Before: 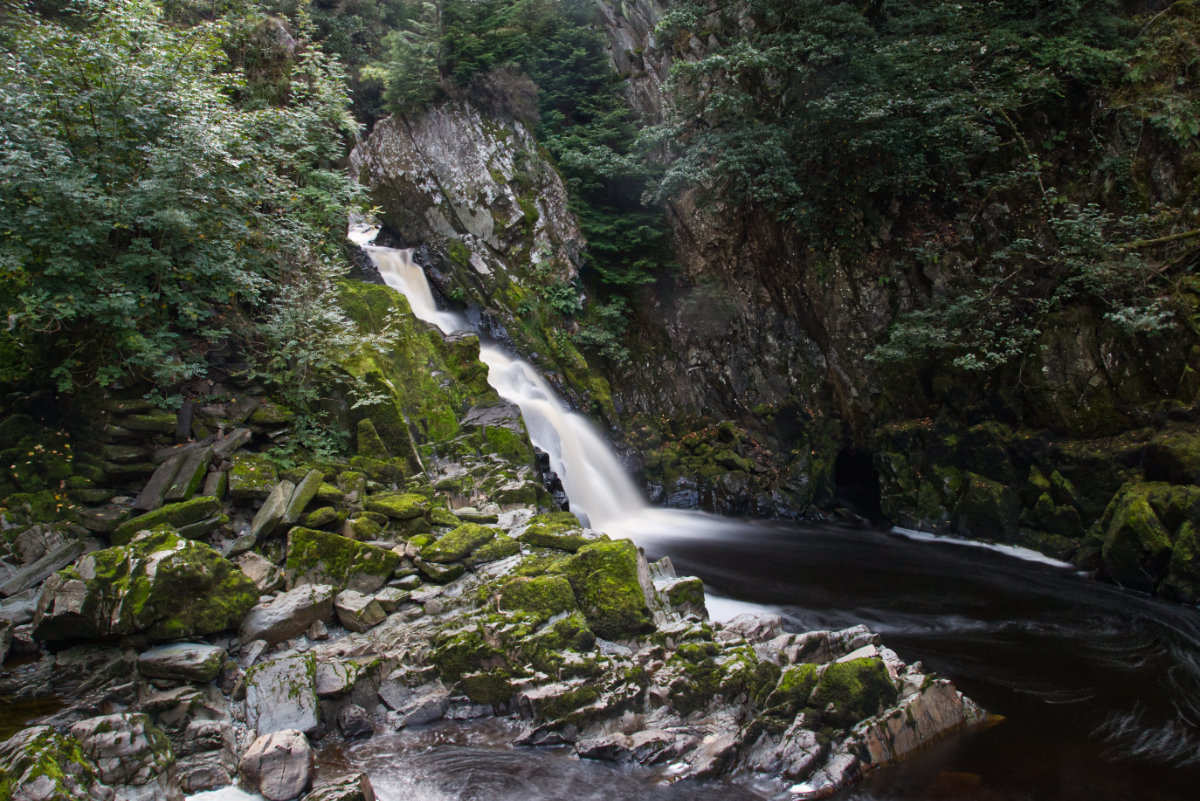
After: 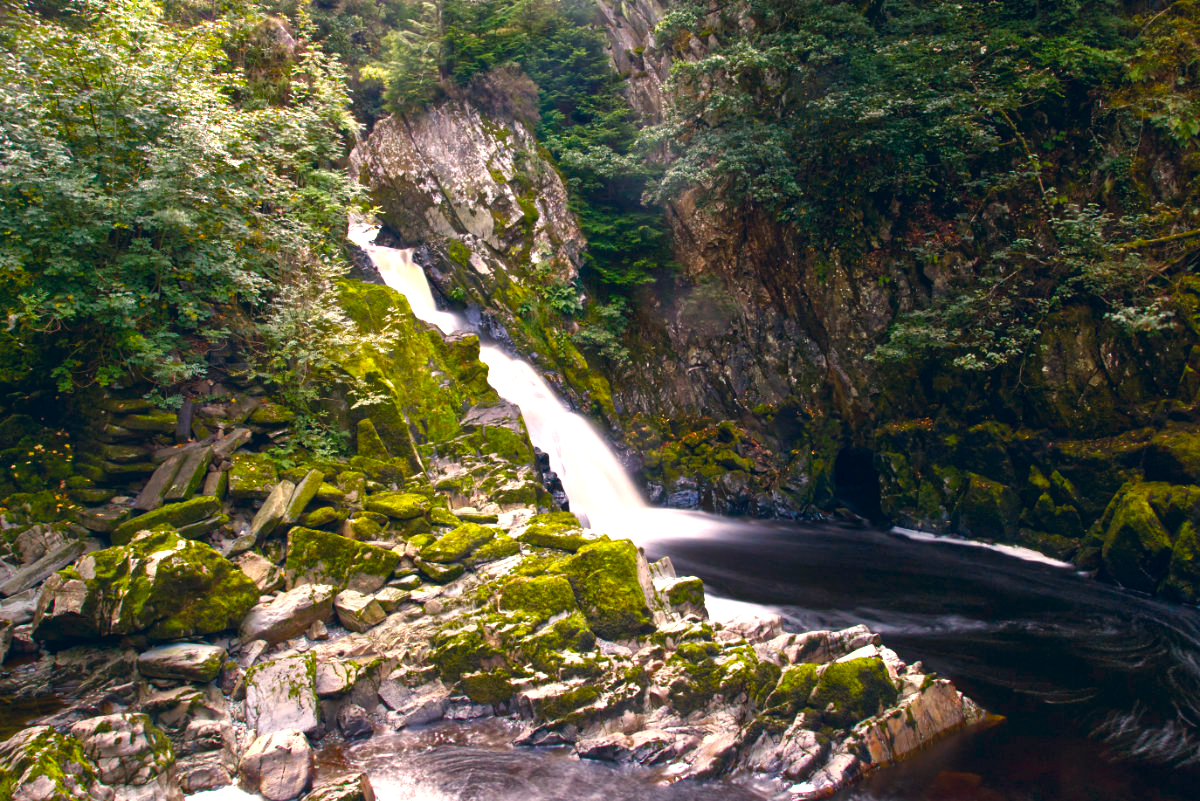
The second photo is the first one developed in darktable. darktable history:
contrast equalizer: octaves 7, y [[0.6 ×6], [0.55 ×6], [0 ×6], [0 ×6], [0 ×6]], mix -0.2
color correction: highlights a* 10.32, highlights b* 14.66, shadows a* -9.59, shadows b* -15.02
exposure: black level correction 0.001, exposure 1.129 EV, compensate exposure bias true, compensate highlight preservation false
rgb levels: mode RGB, independent channels, levels [[0, 0.5, 1], [0, 0.521, 1], [0, 0.536, 1]]
color balance: output saturation 110%
contrast brightness saturation: saturation -0.05
white balance: emerald 1
color balance rgb: perceptual saturation grading › global saturation 35%, perceptual saturation grading › highlights -25%, perceptual saturation grading › shadows 50%
